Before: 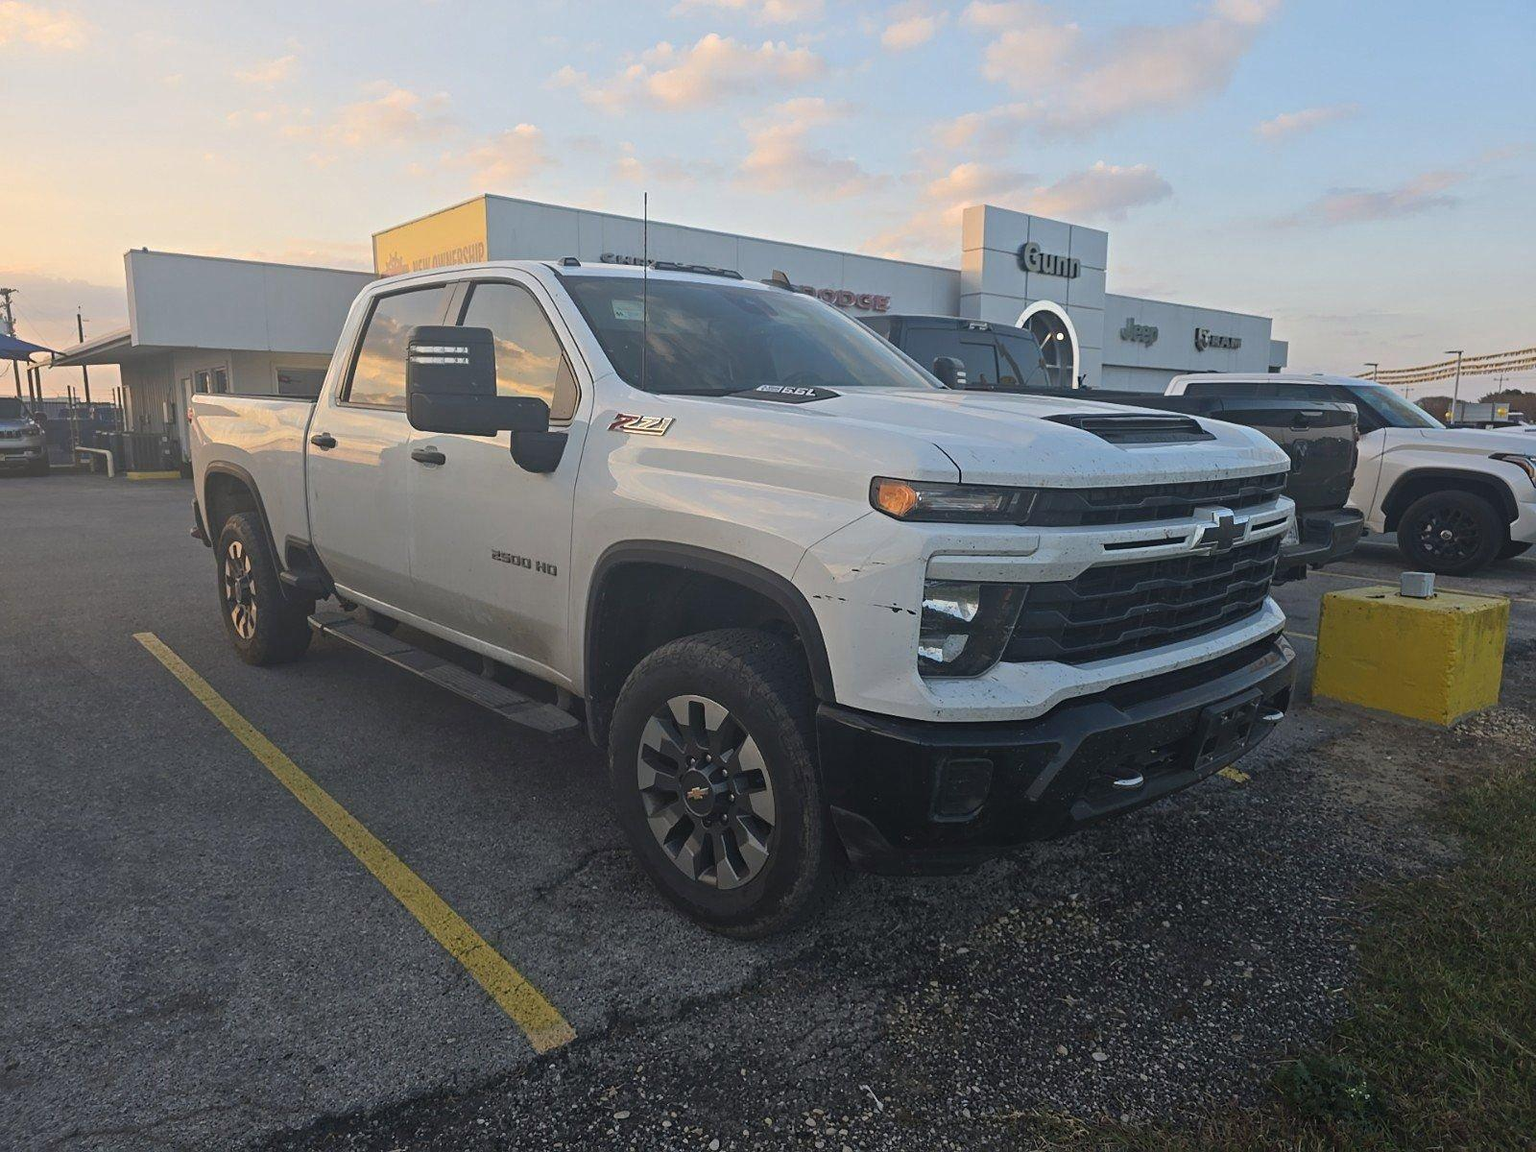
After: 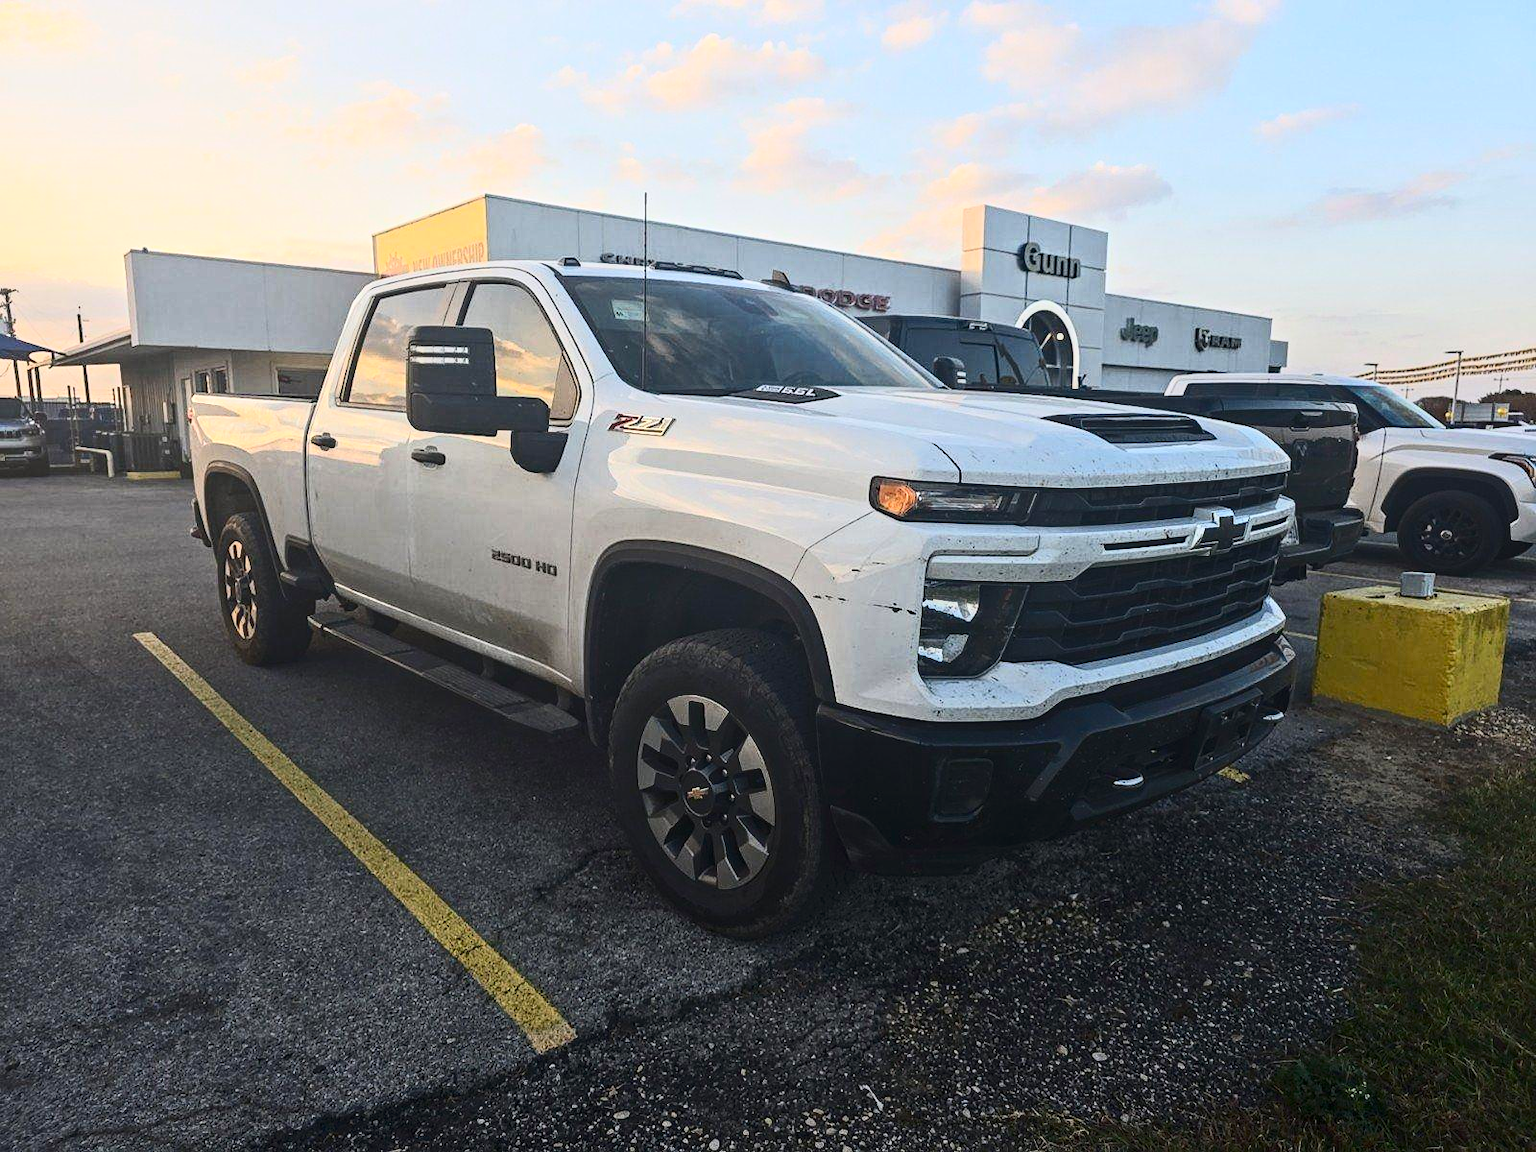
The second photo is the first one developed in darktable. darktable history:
local contrast: on, module defaults
contrast brightness saturation: contrast 0.396, brightness 0.111, saturation 0.213
